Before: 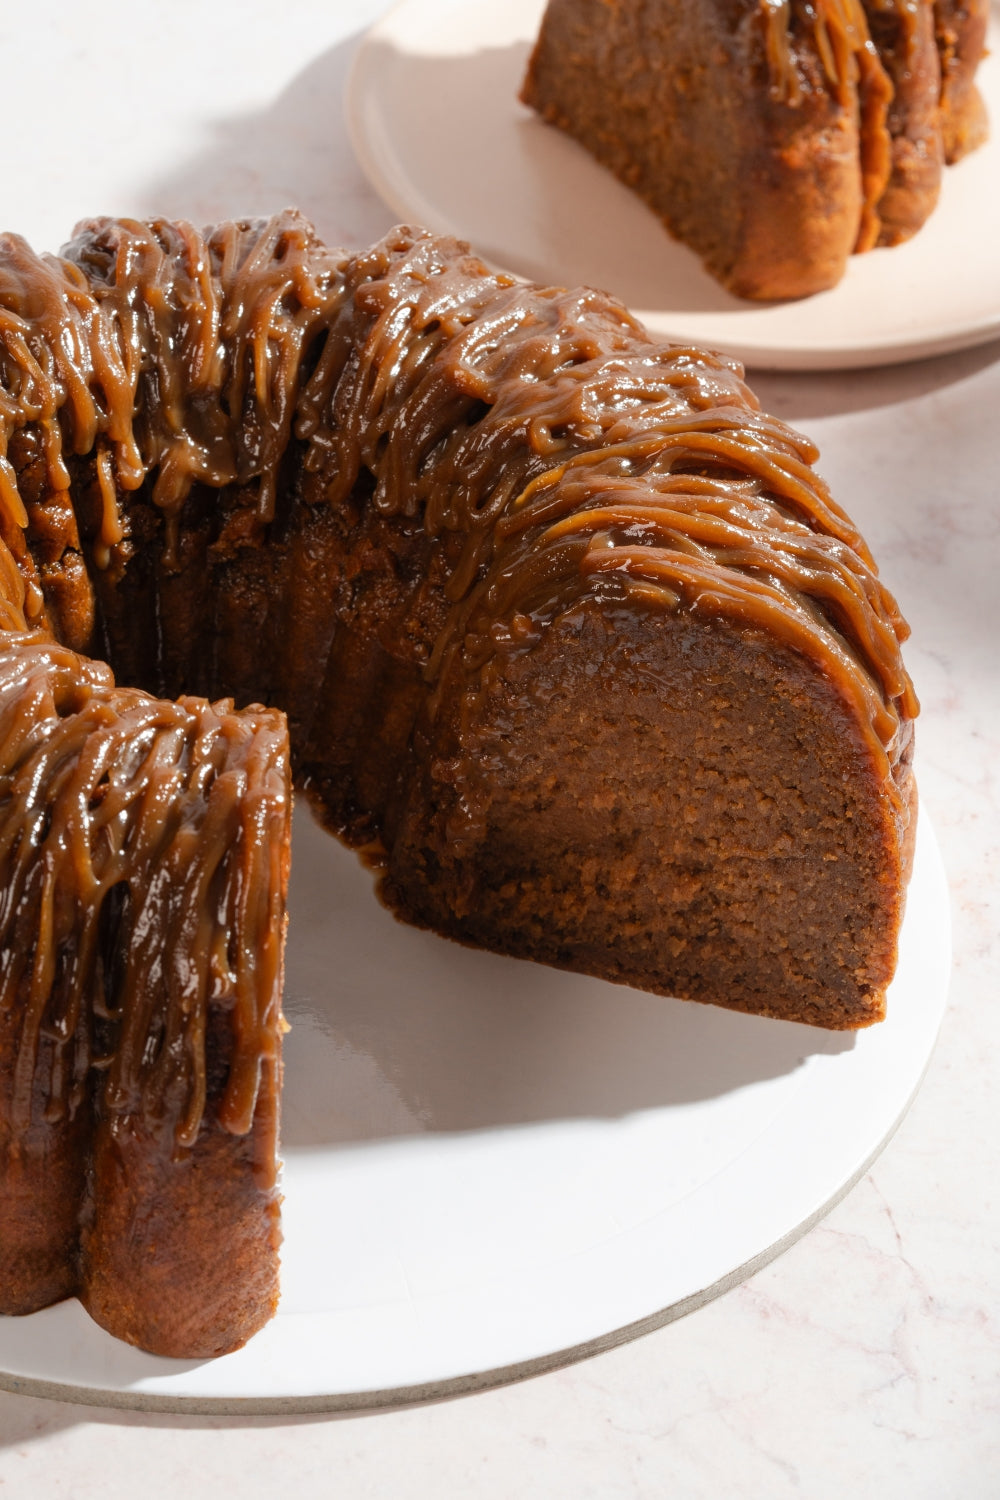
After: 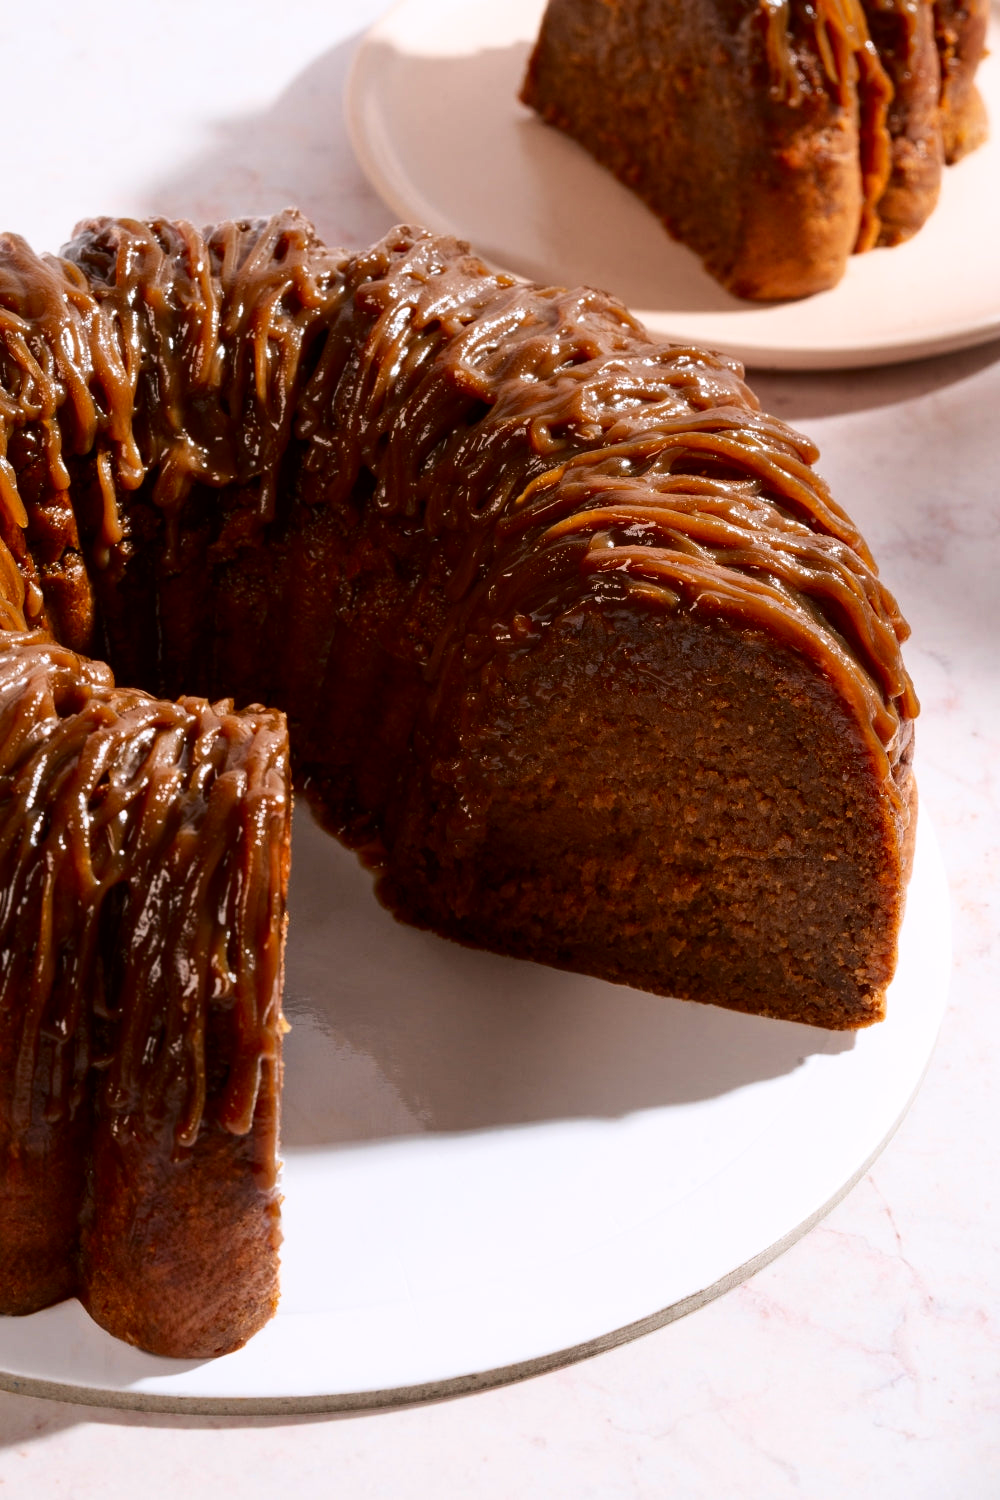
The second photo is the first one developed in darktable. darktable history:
white balance: red 1.009, blue 1.027
tone equalizer: -8 EV -1.84 EV, -7 EV -1.16 EV, -6 EV -1.62 EV, smoothing diameter 25%, edges refinement/feathering 10, preserve details guided filter
contrast brightness saturation: contrast 0.2, brightness -0.11, saturation 0.1
velvia: on, module defaults
